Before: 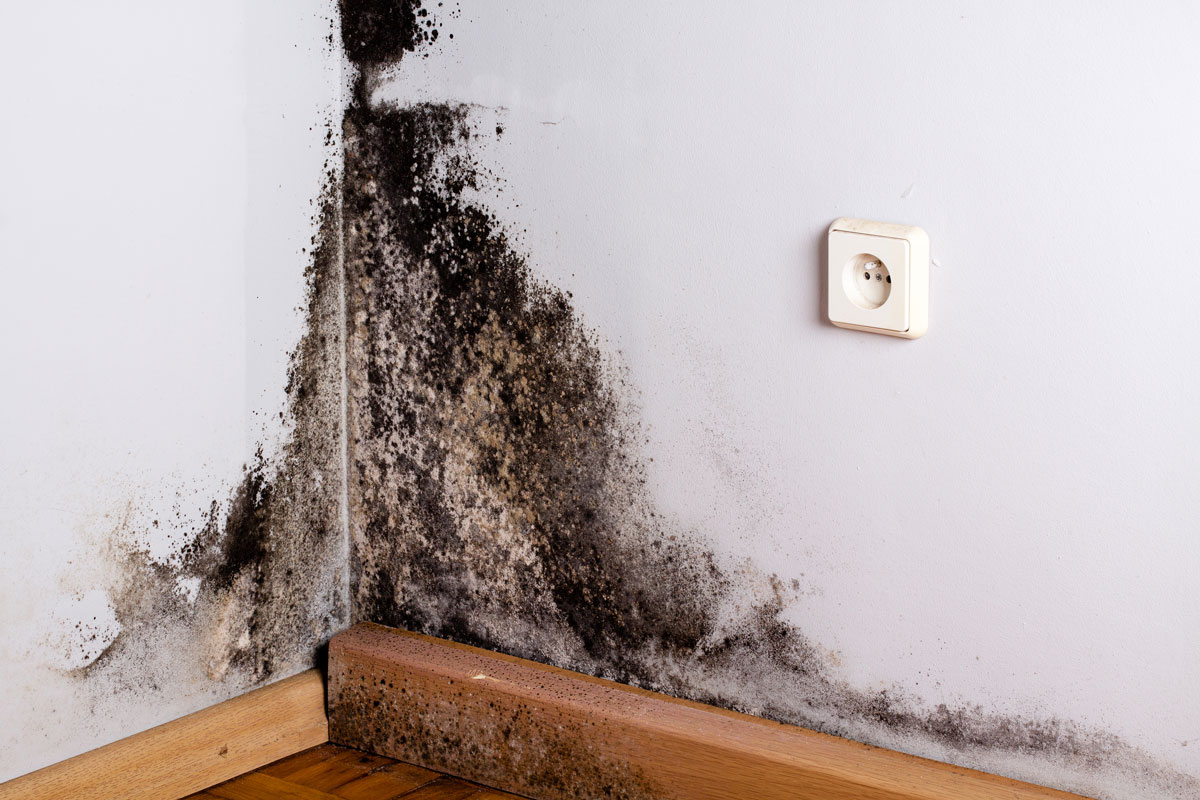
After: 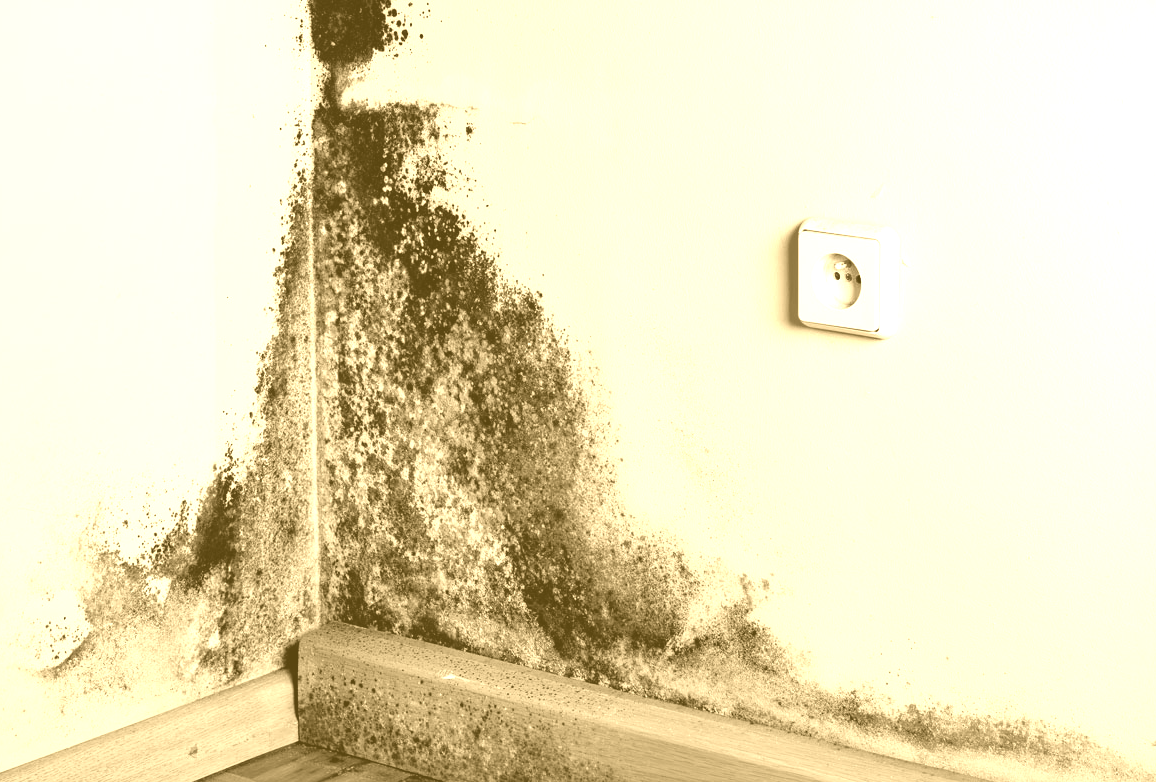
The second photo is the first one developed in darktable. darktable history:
crop and rotate: left 2.536%, right 1.107%, bottom 2.246%
shadows and highlights: white point adjustment 1, soften with gaussian
colorize: hue 36°, source mix 100%
